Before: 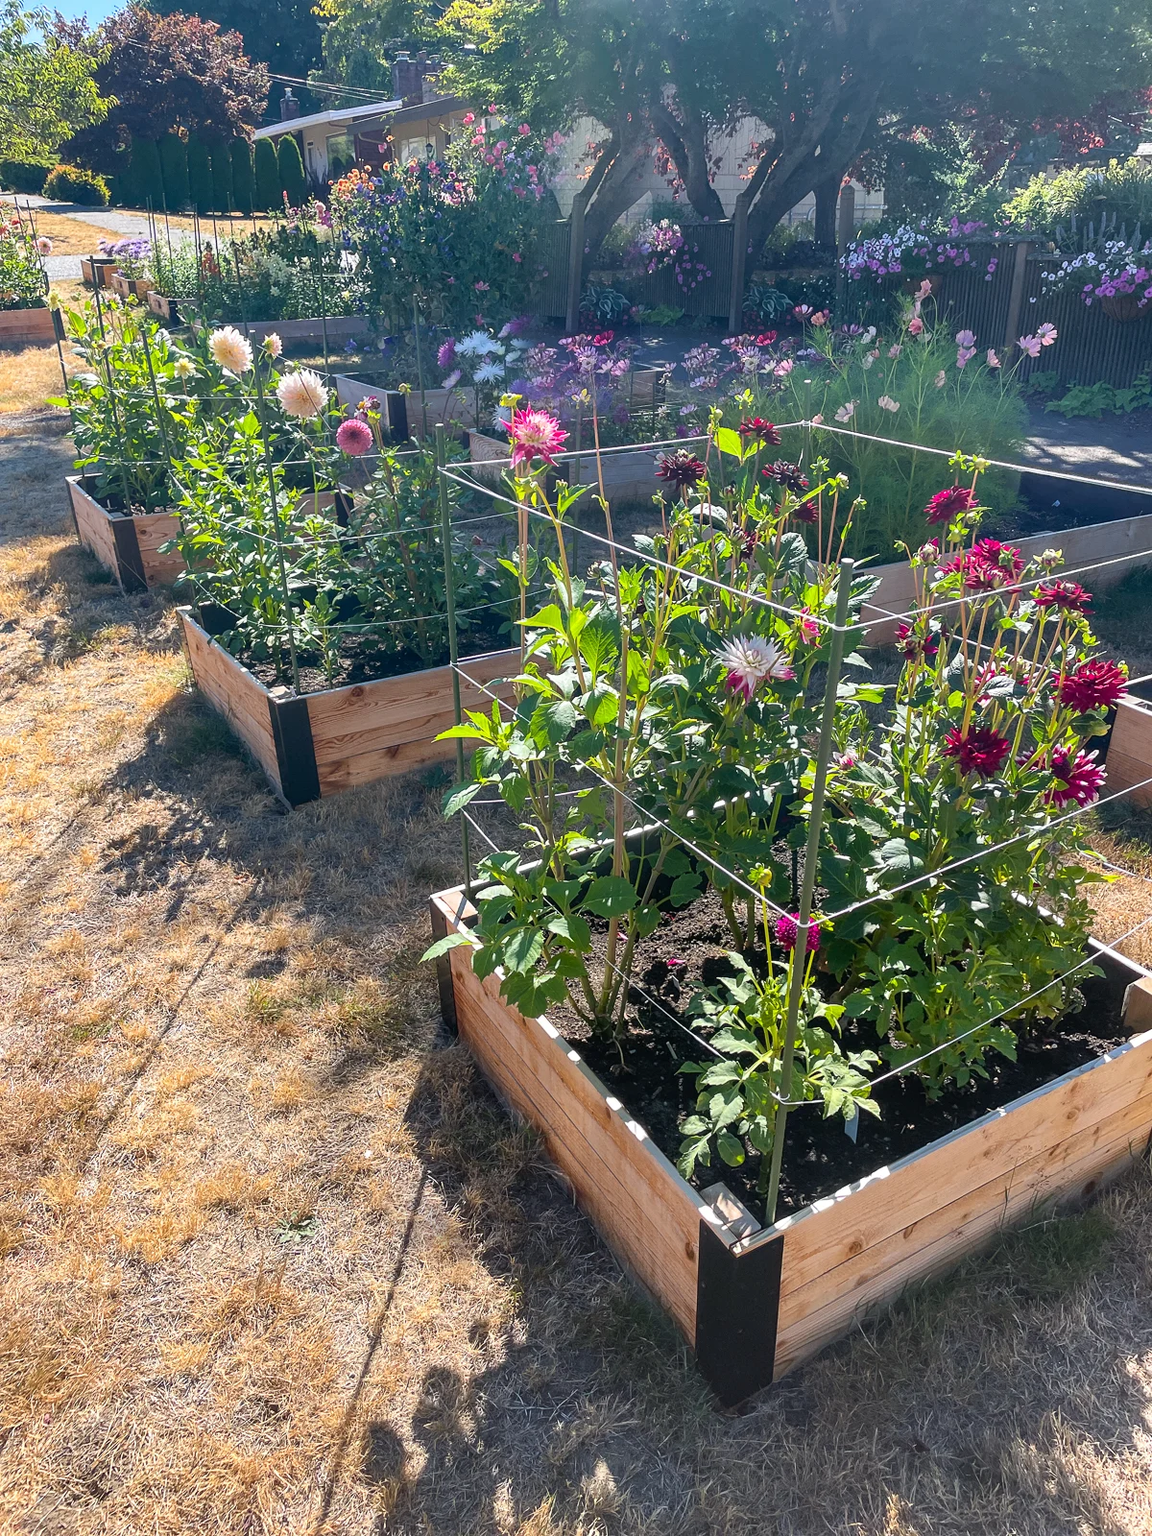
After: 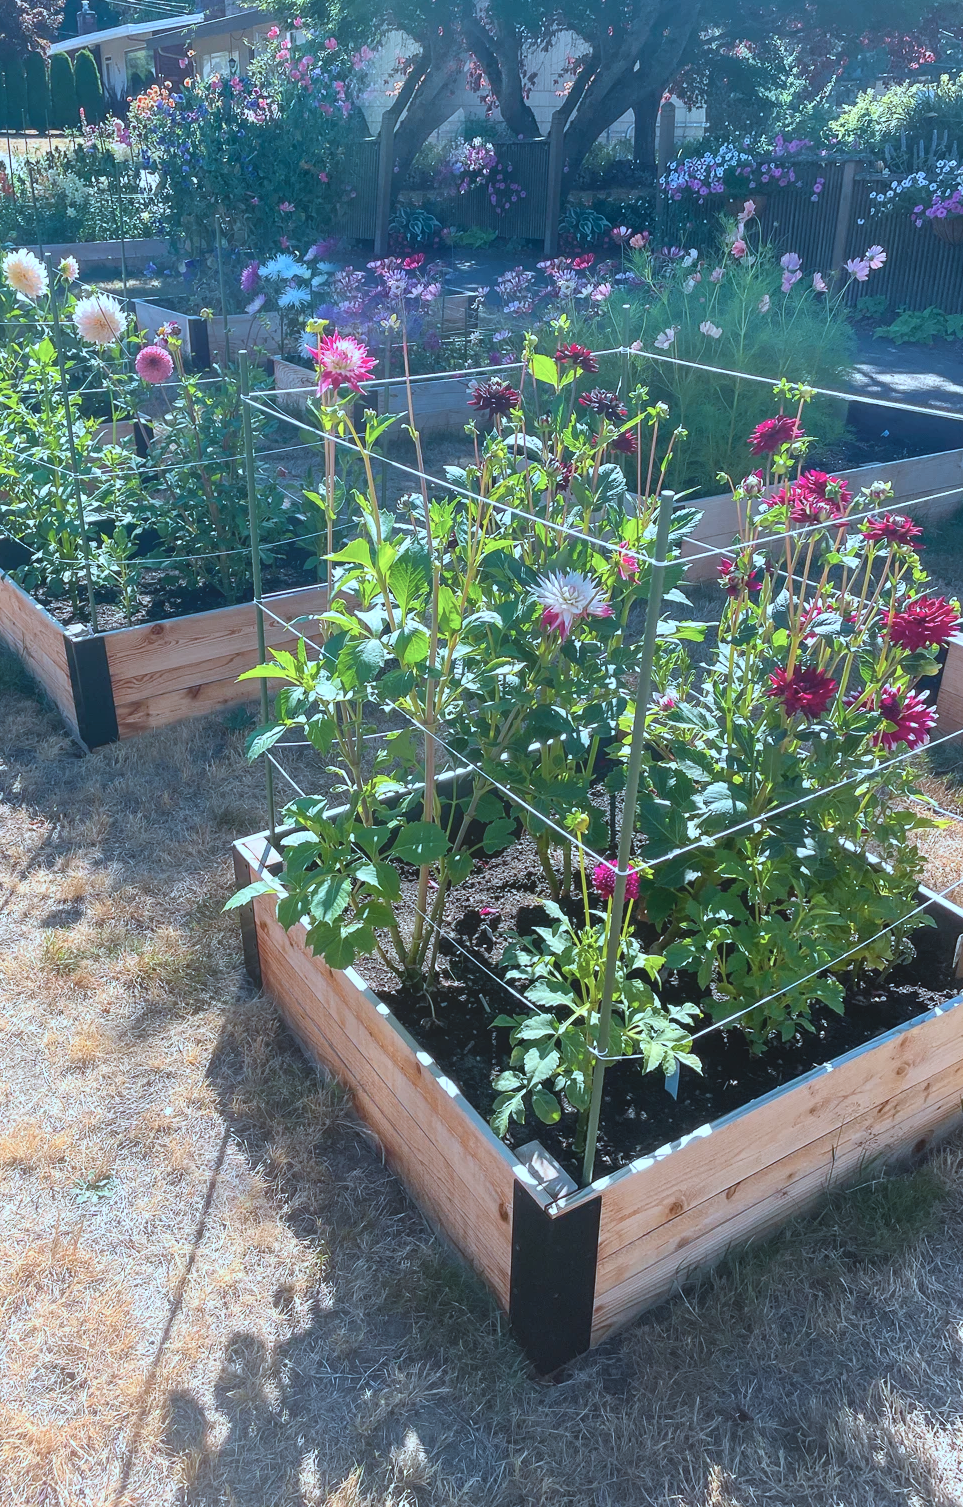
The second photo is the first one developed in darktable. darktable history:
crop and rotate: left 17.959%, top 5.771%, right 1.742%
bloom: size 40%
color correction: highlights a* -9.35, highlights b* -23.15
